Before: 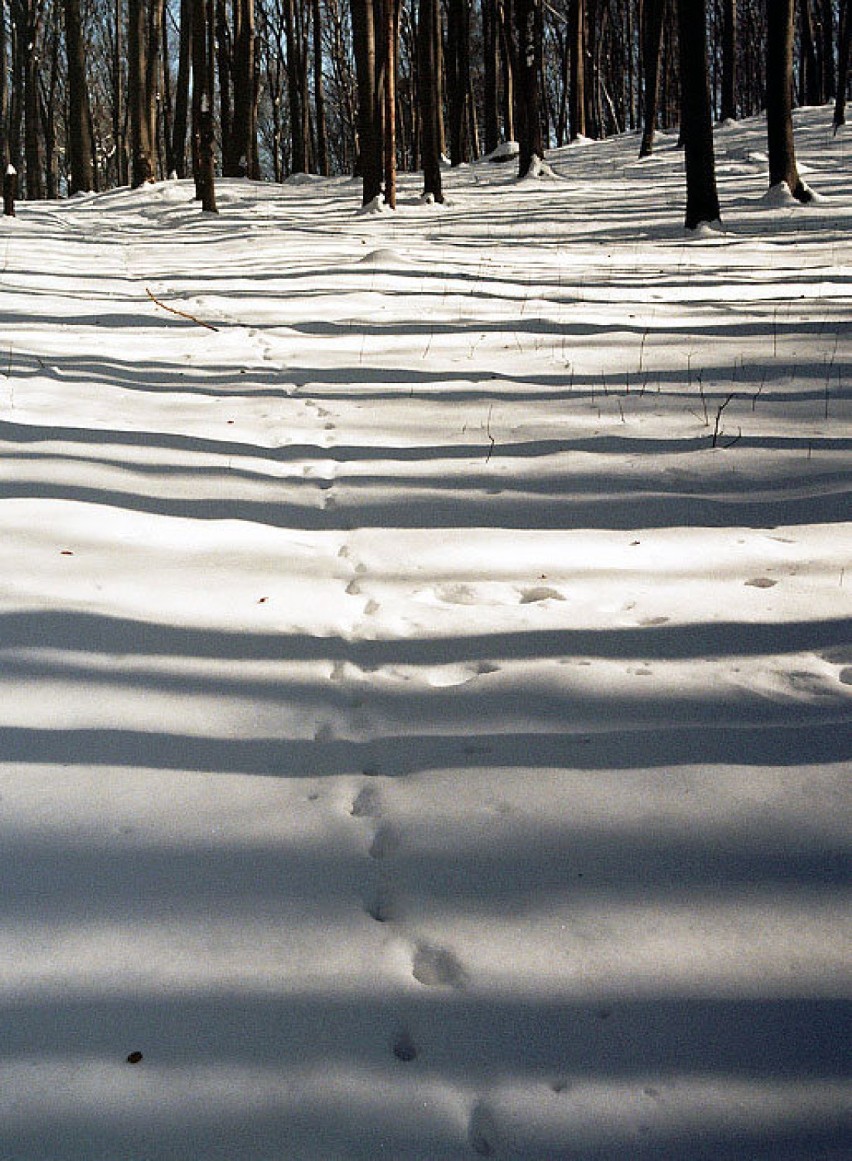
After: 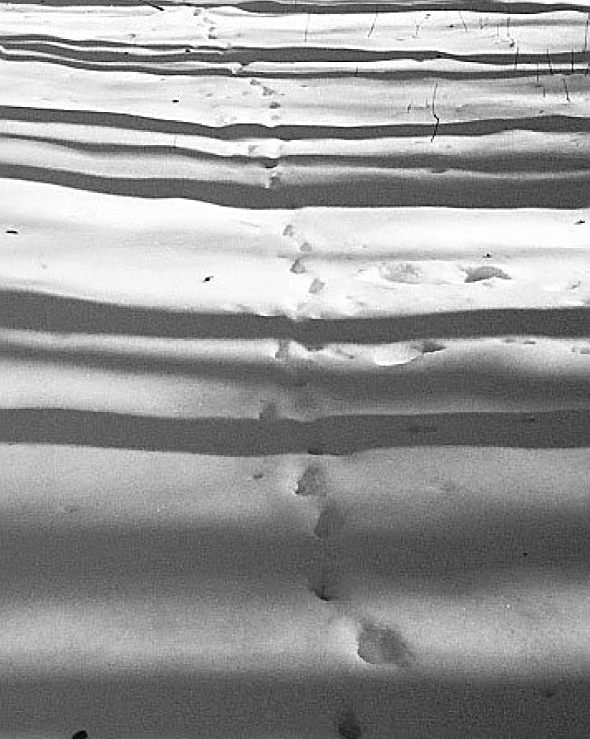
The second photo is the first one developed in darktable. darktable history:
sharpen: radius 2.767
color correction: highlights a* -14.62, highlights b* -16.22, shadows a* 10.12, shadows b* 29.4
crop: left 6.488%, top 27.668%, right 24.183%, bottom 8.656%
monochrome: on, module defaults
